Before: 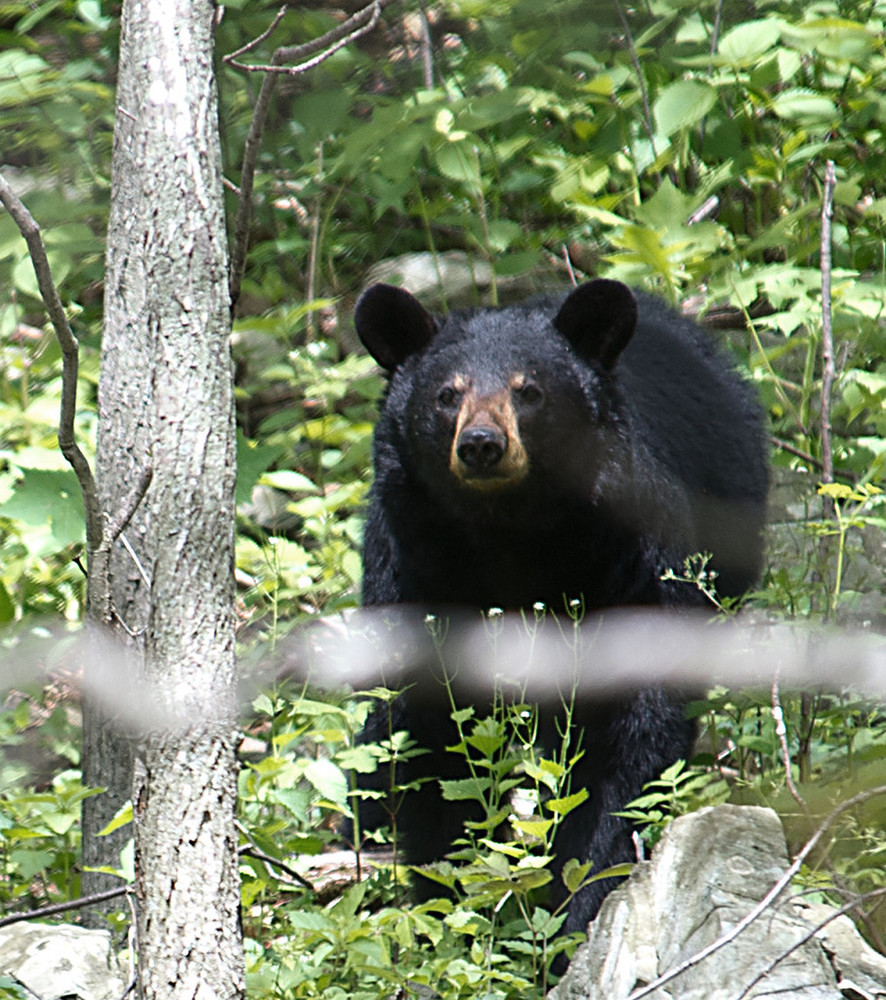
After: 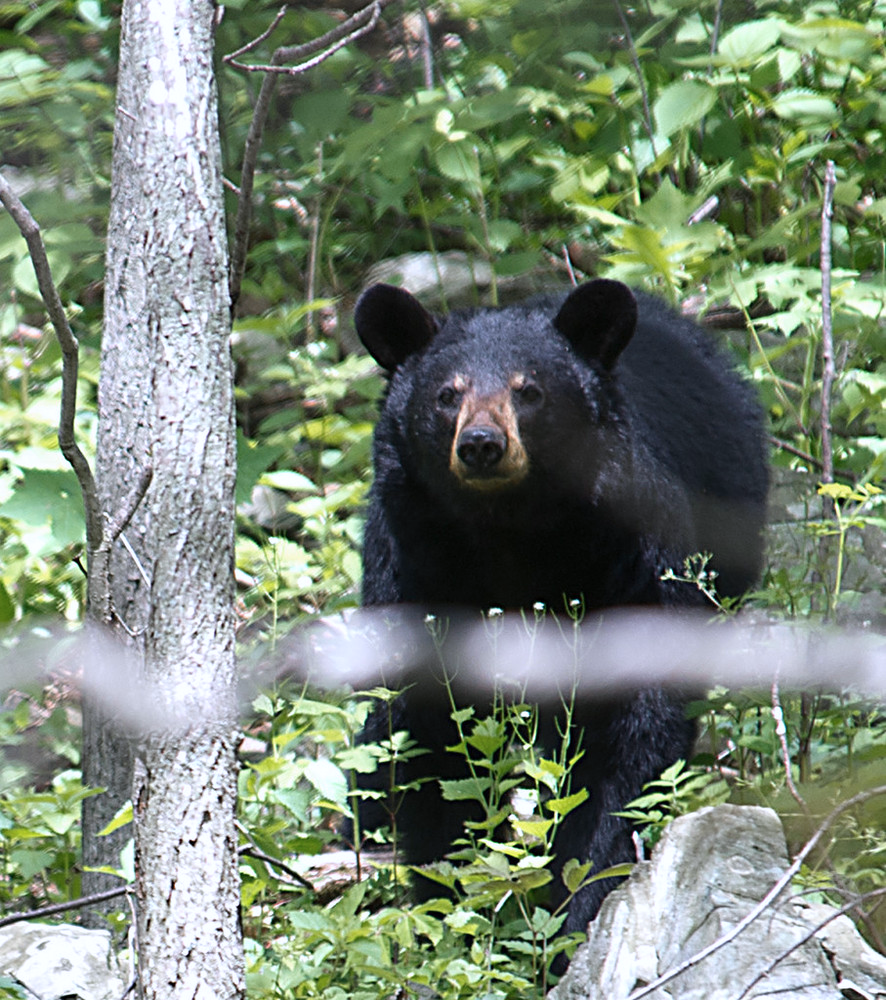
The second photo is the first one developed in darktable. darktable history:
white balance: red 1.004, blue 1.024
color calibration: illuminant as shot in camera, x 0.358, y 0.373, temperature 4628.91 K
